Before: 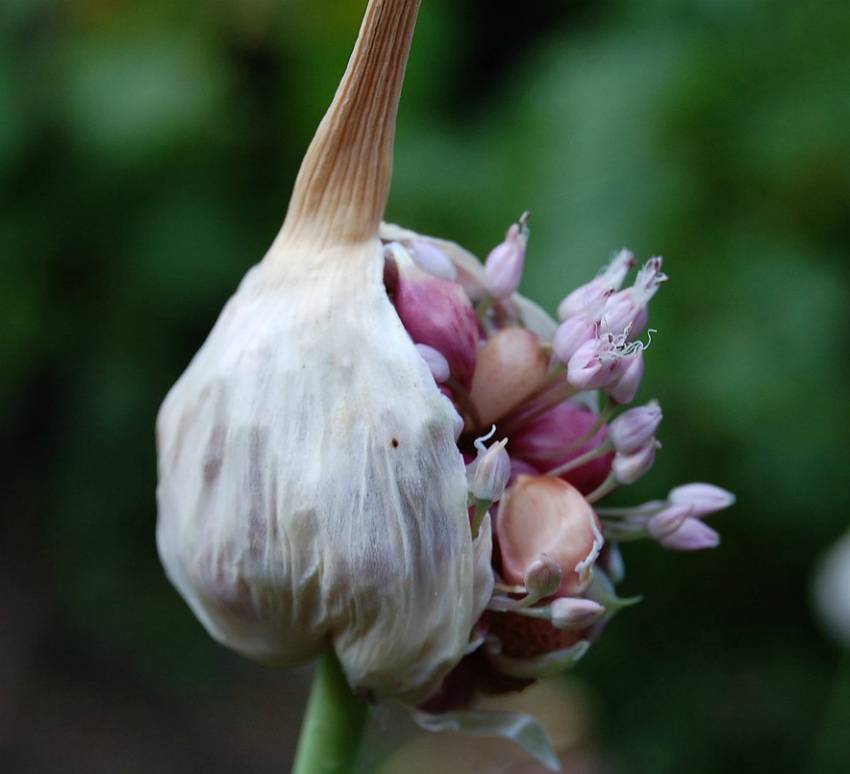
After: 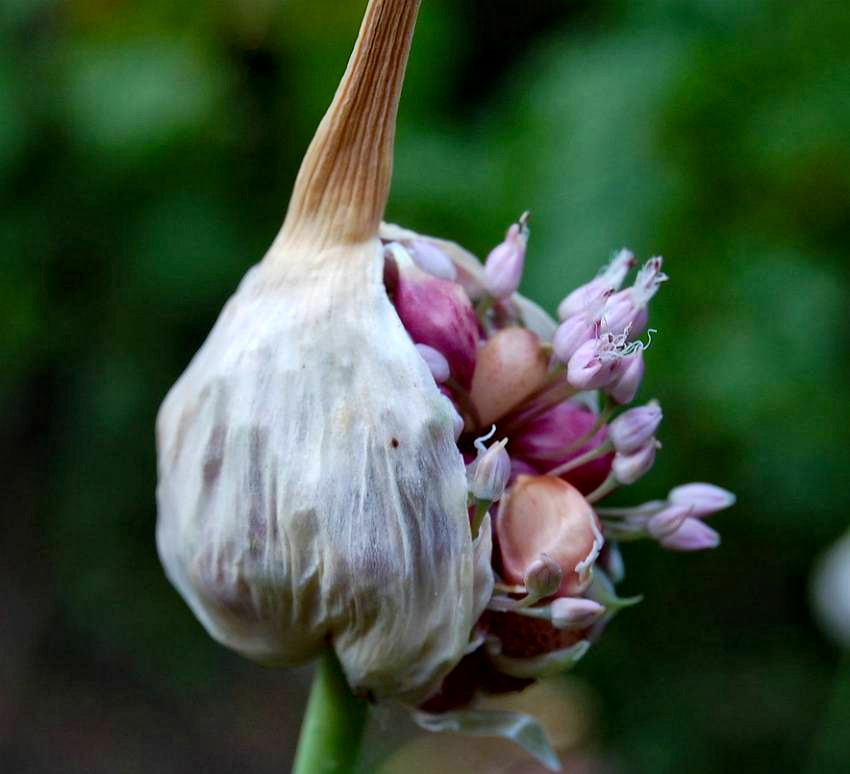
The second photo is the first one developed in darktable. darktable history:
color balance rgb: perceptual saturation grading › global saturation 25%, global vibrance 20%
local contrast: mode bilateral grid, contrast 20, coarseness 20, detail 150%, midtone range 0.2
